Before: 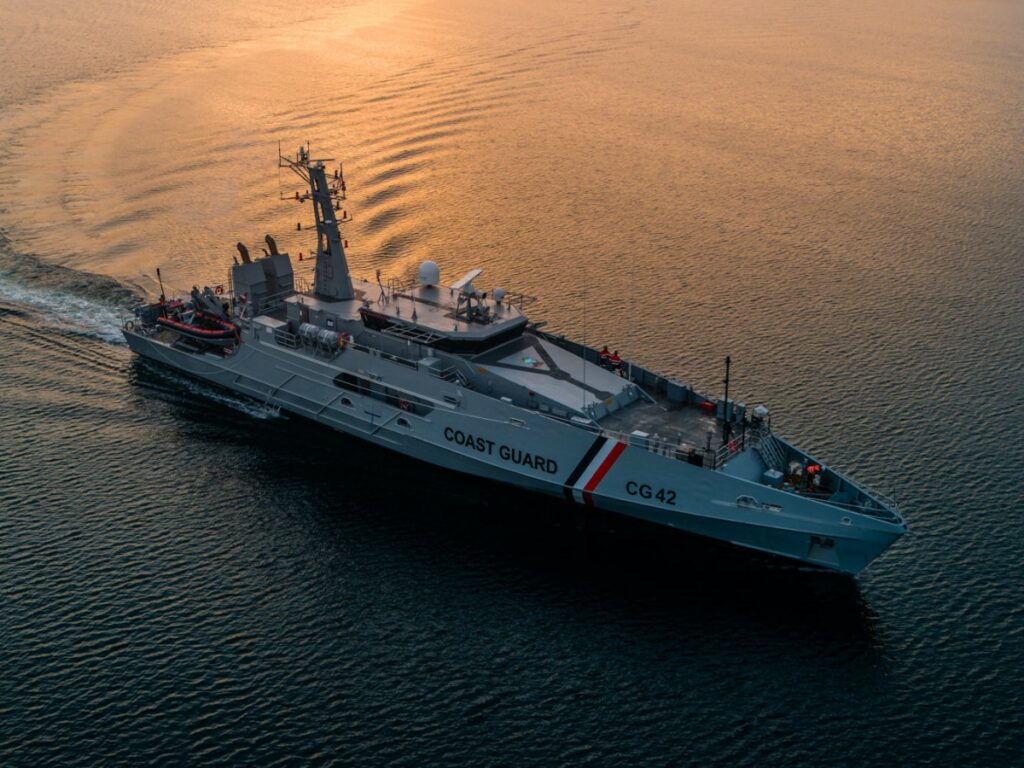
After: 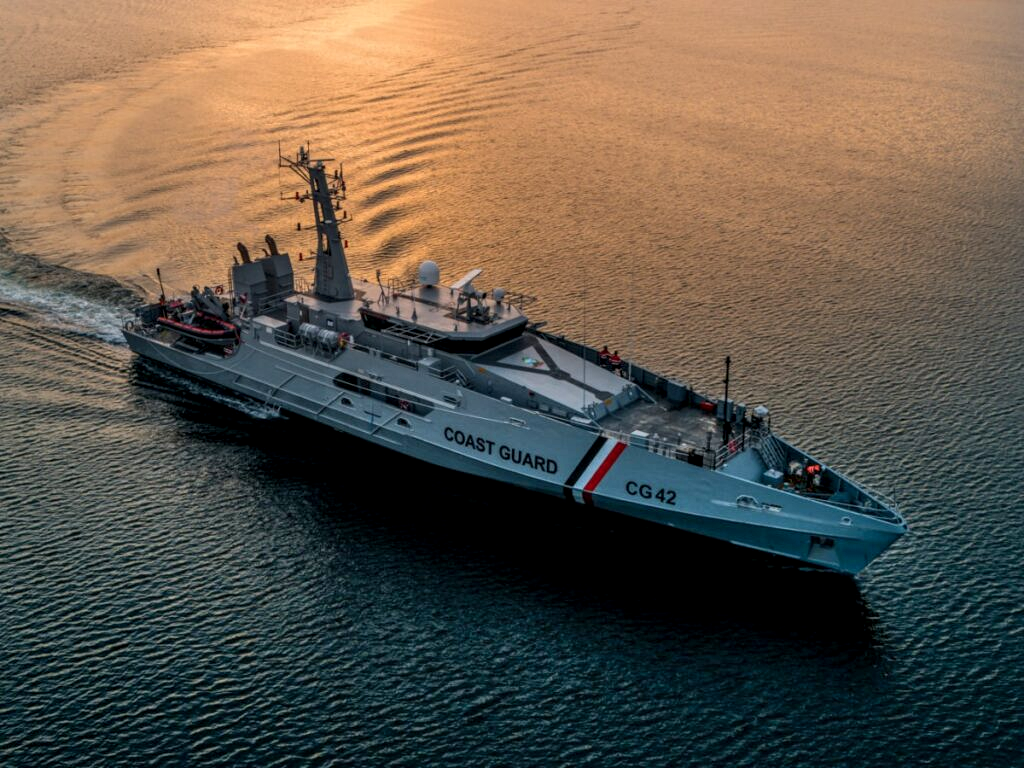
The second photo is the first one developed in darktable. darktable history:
local contrast: detail 130%
shadows and highlights: shadows 49, highlights -41, soften with gaussian
